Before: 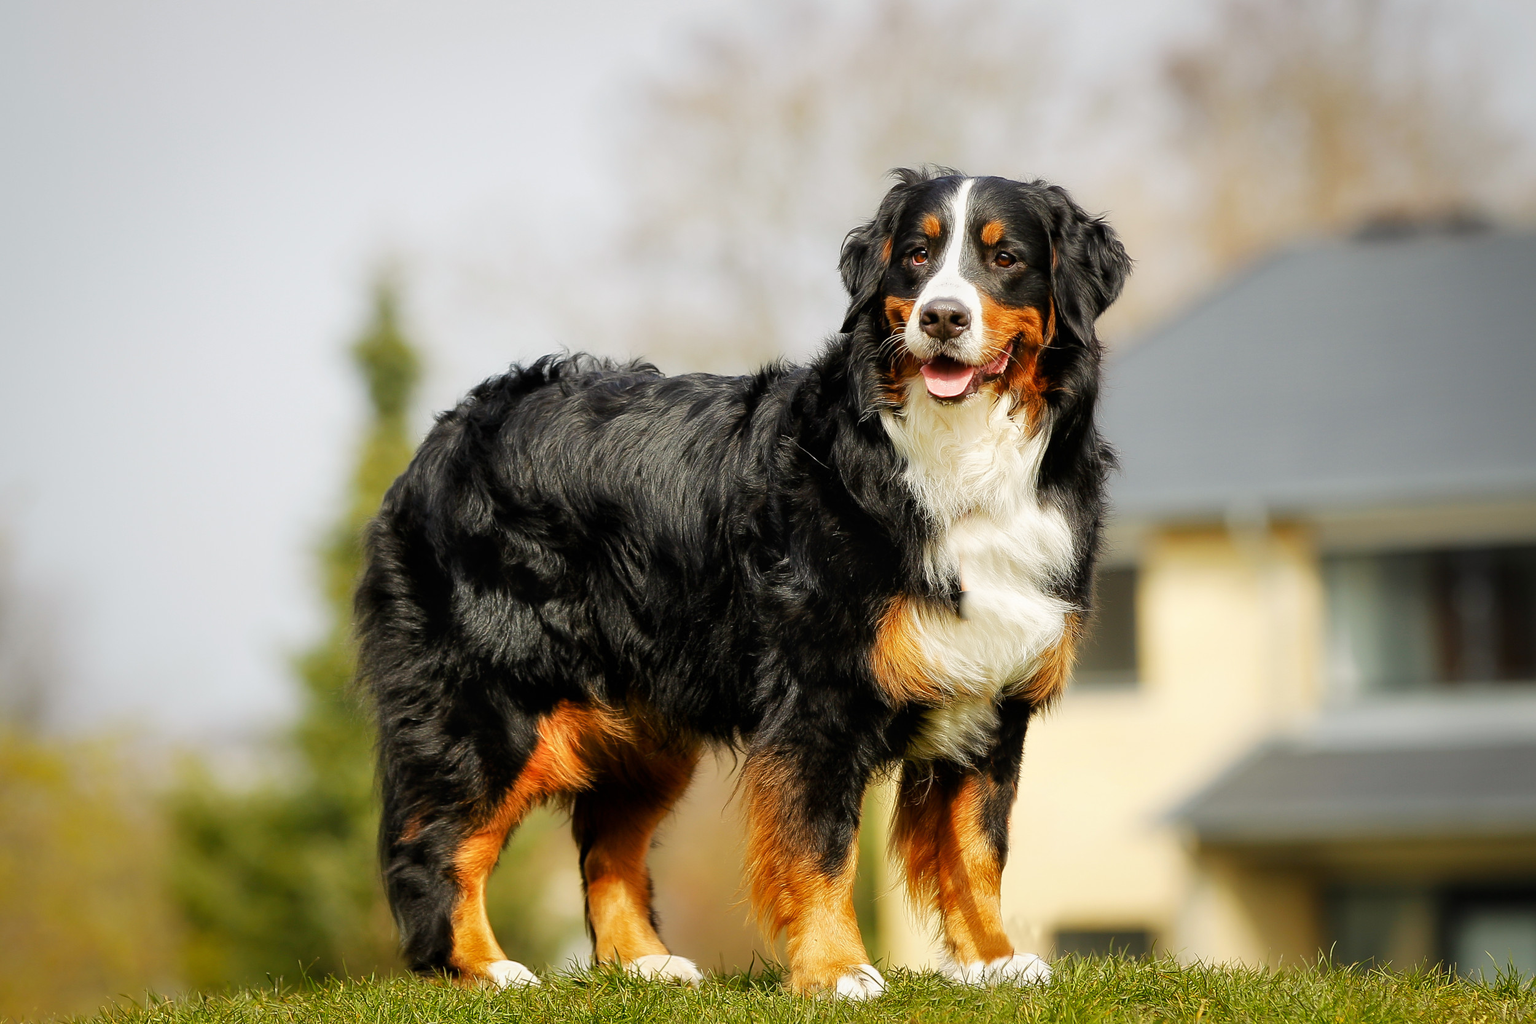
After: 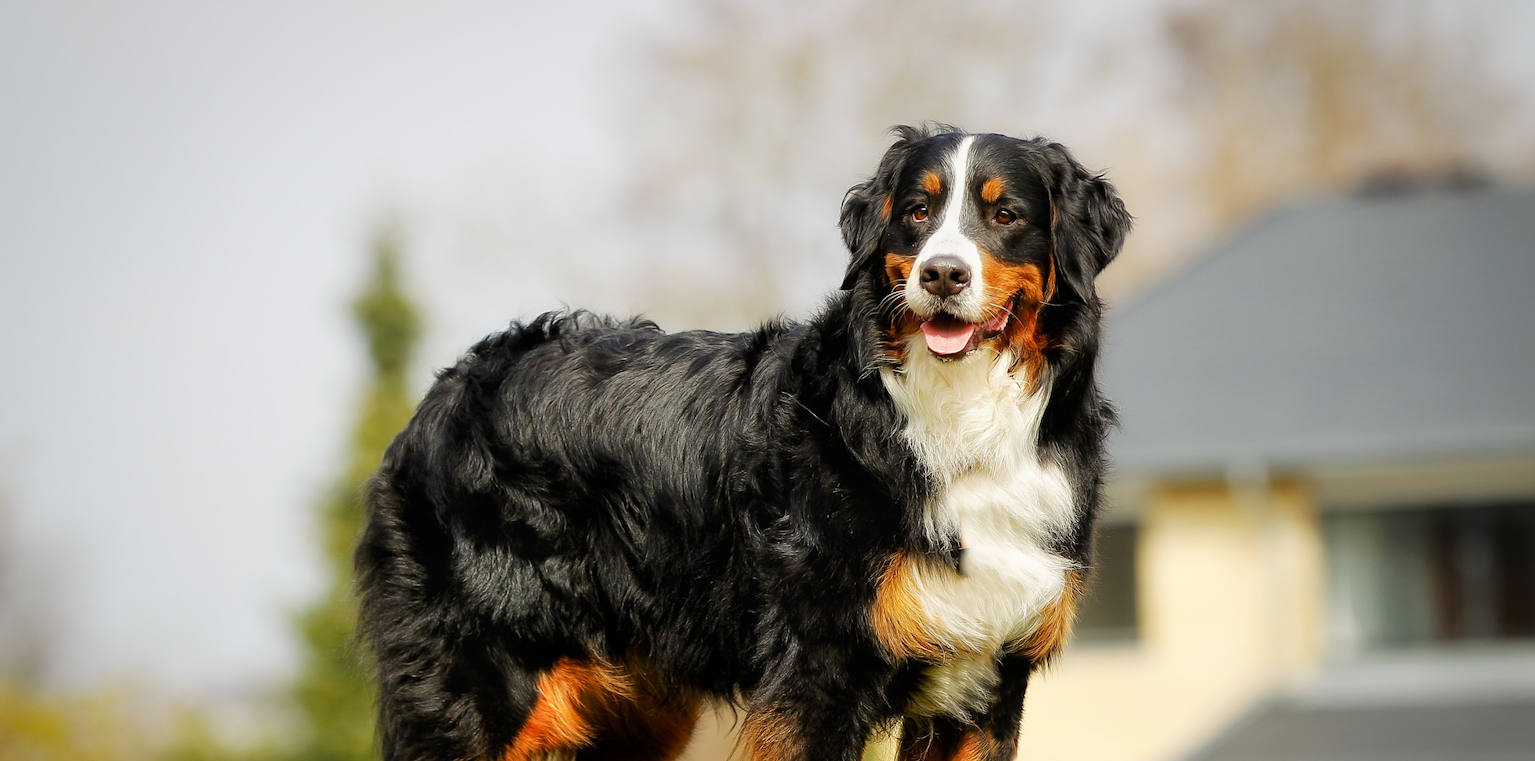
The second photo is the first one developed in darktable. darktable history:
crop: top 4.261%, bottom 21.341%
